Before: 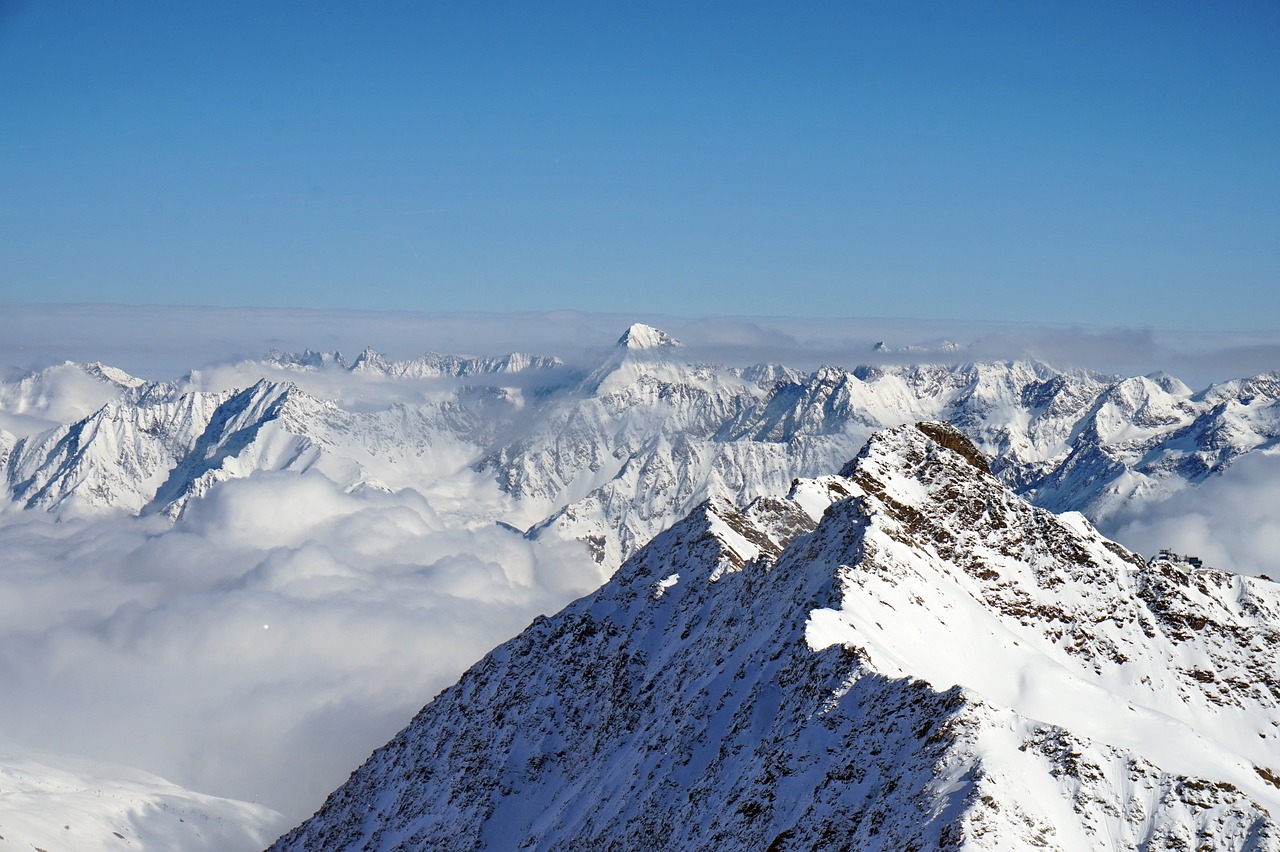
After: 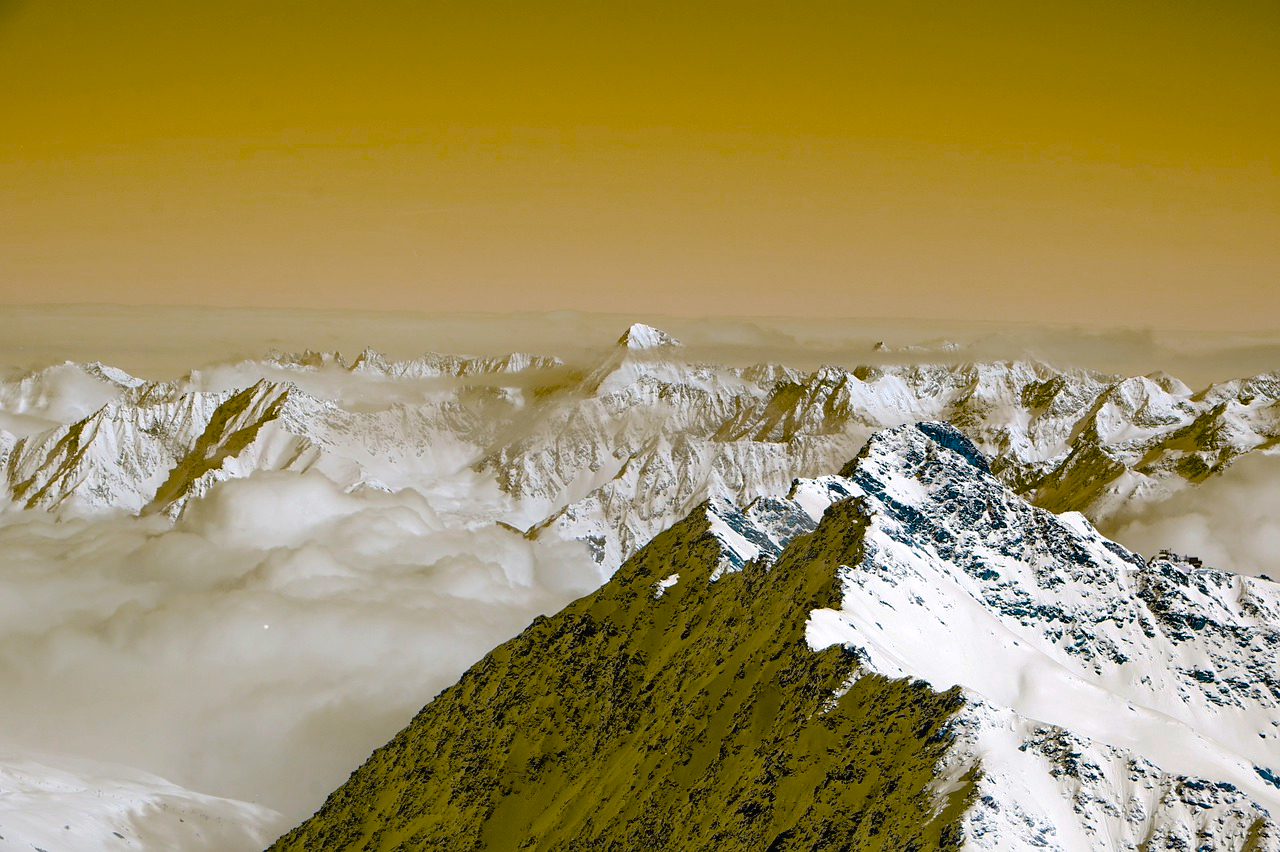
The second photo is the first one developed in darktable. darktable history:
tone curve: curves: ch0 [(0, 0) (0.003, 0.018) (0.011, 0.019) (0.025, 0.02) (0.044, 0.024) (0.069, 0.034) (0.1, 0.049) (0.136, 0.082) (0.177, 0.136) (0.224, 0.196) (0.277, 0.263) (0.335, 0.329) (0.399, 0.401) (0.468, 0.473) (0.543, 0.546) (0.623, 0.625) (0.709, 0.698) (0.801, 0.779) (0.898, 0.867) (1, 1)], preserve colors none
color balance rgb: hue shift 180°, global vibrance 50%, contrast 0.32%
